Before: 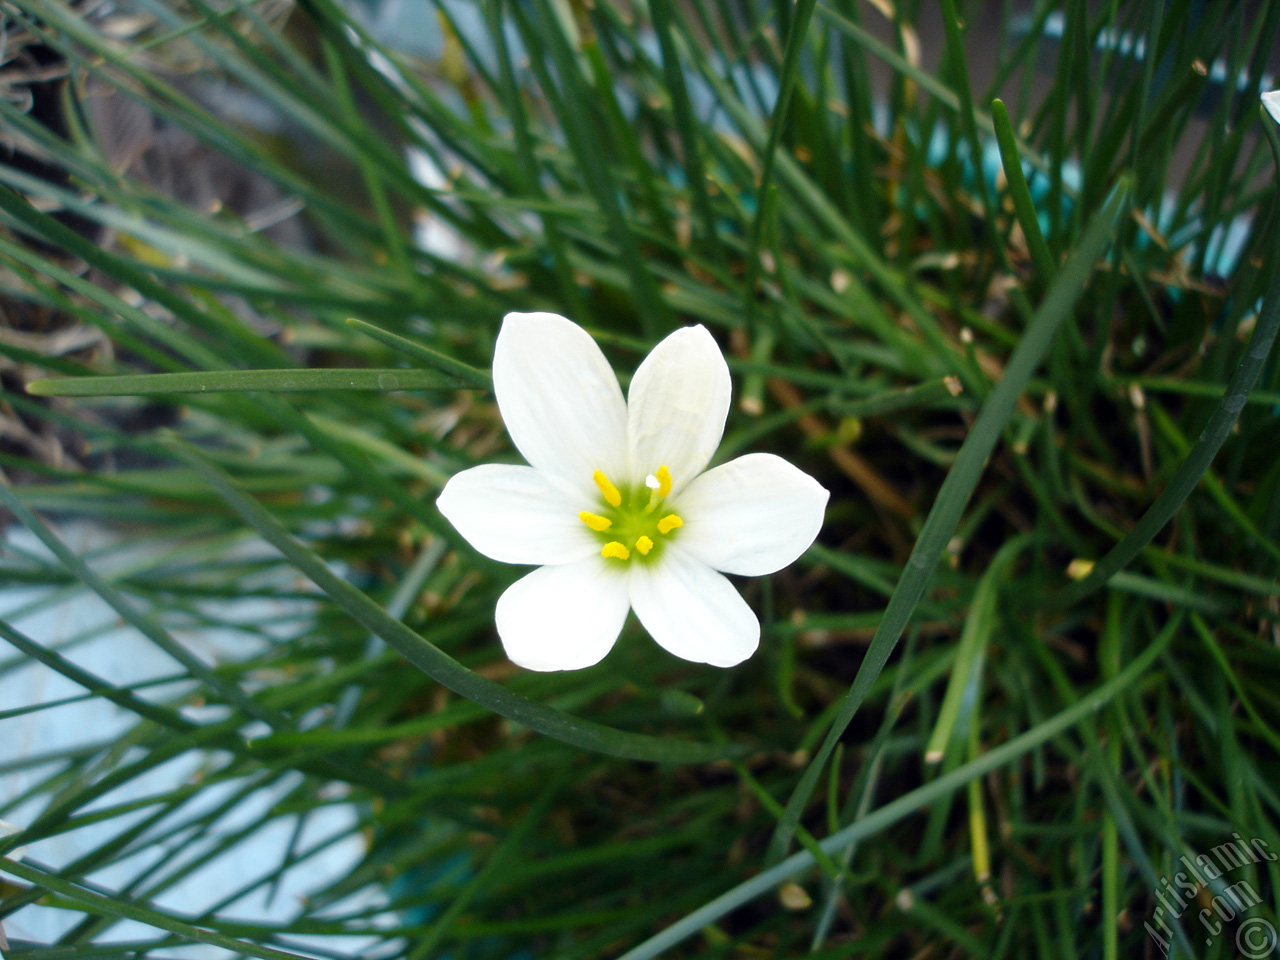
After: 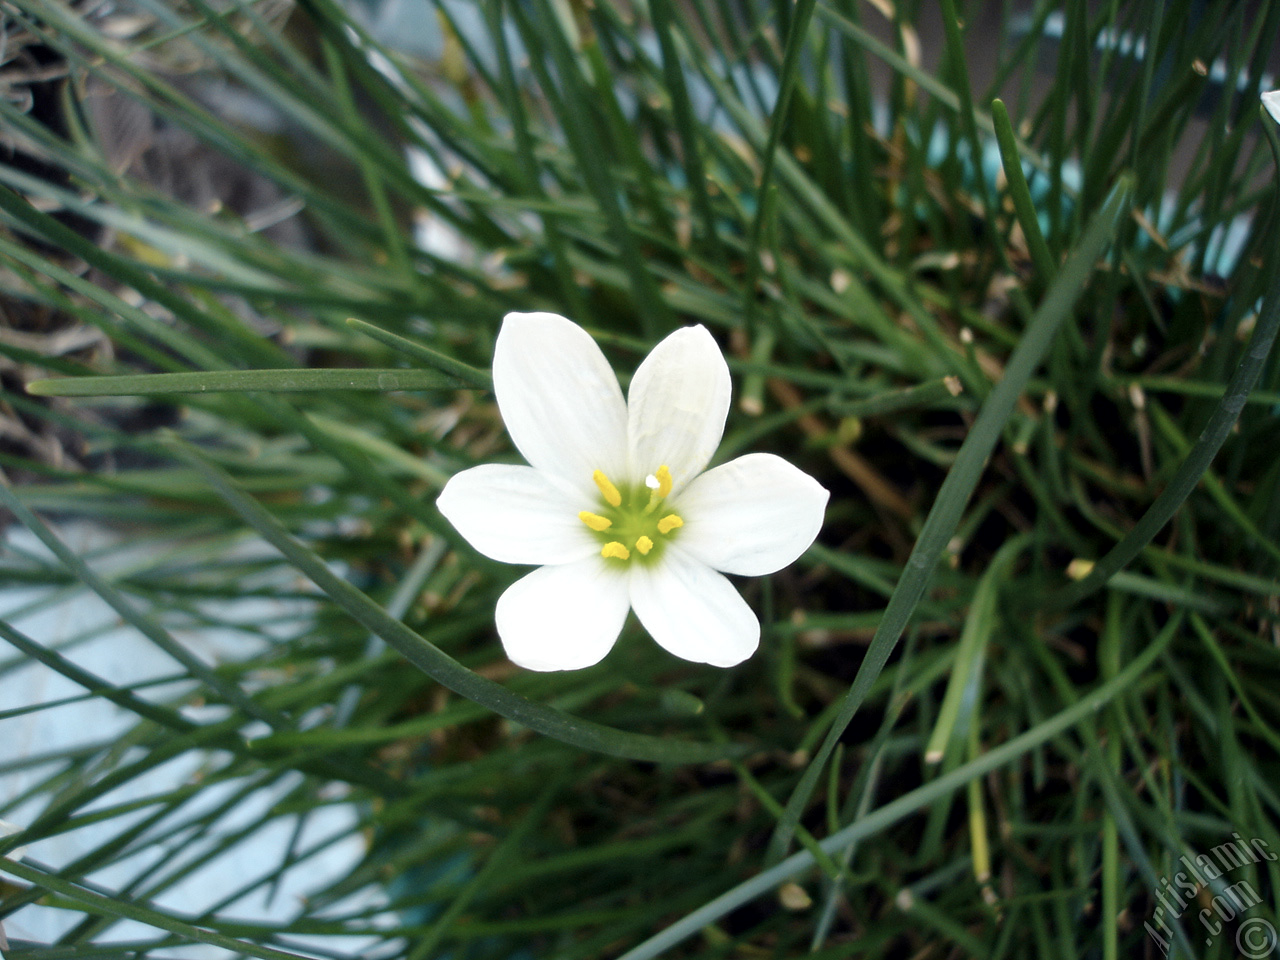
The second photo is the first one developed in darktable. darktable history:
exposure: compensate exposure bias true, compensate highlight preservation false
local contrast: mode bilateral grid, contrast 20, coarseness 51, detail 119%, midtone range 0.2
color correction: highlights b* -0.036, saturation 0.777
